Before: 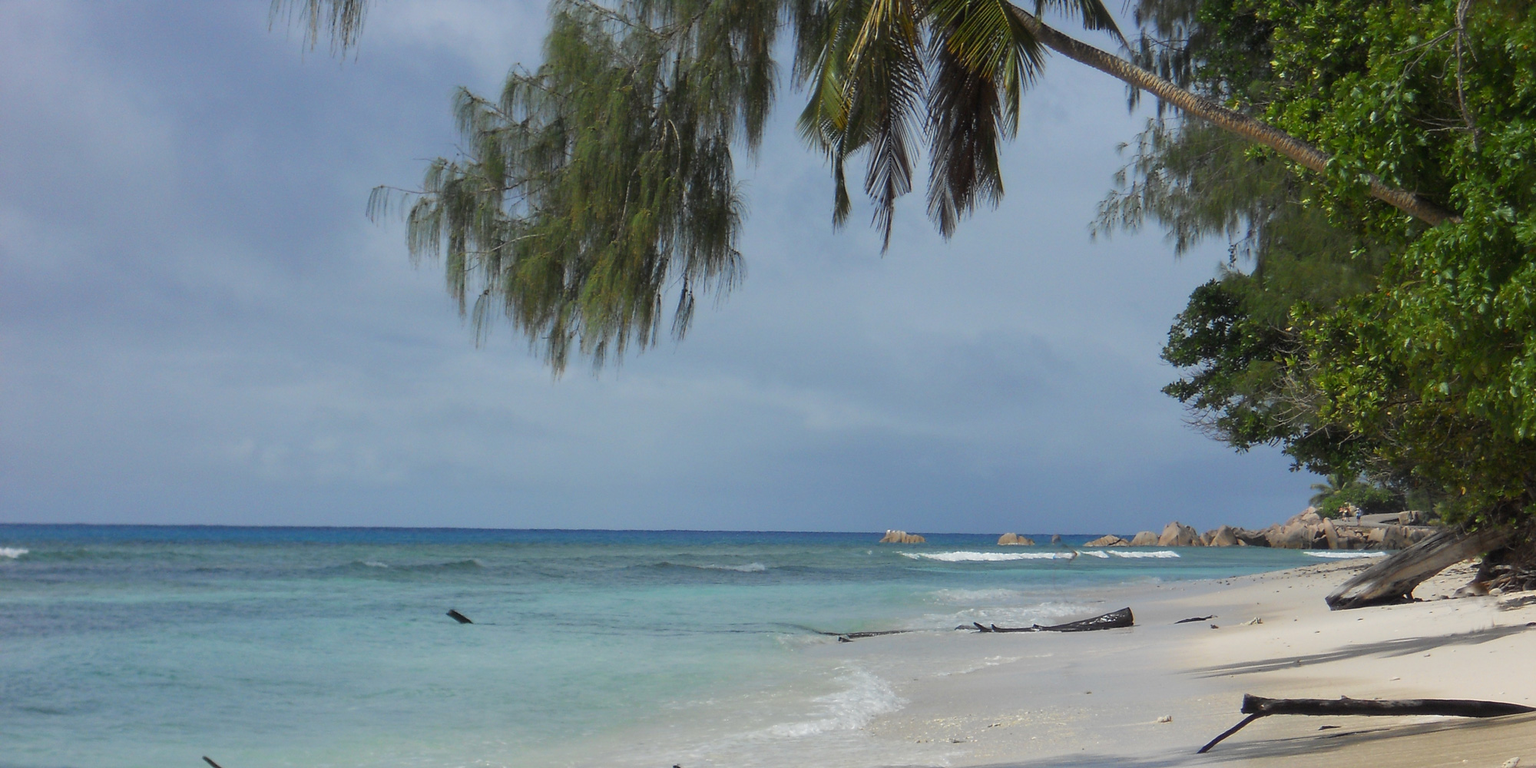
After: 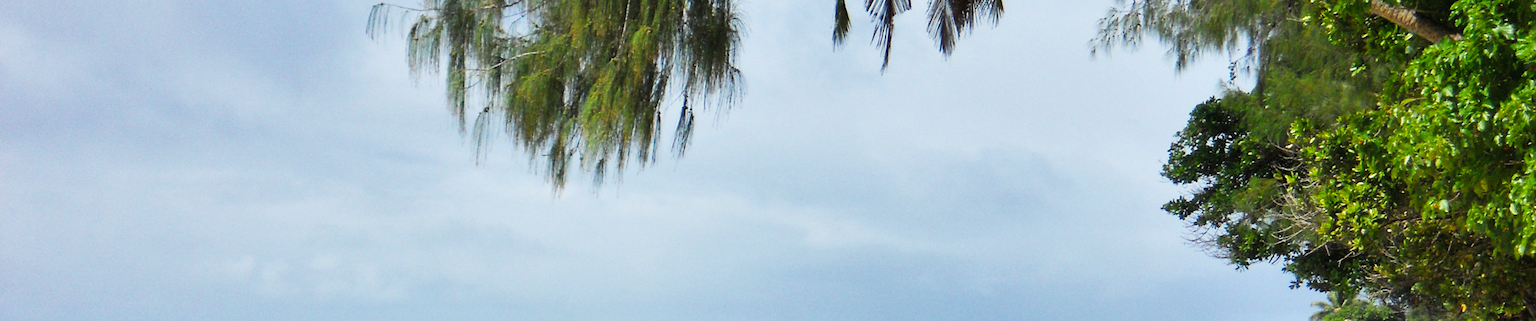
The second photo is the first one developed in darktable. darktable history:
crop and rotate: top 23.84%, bottom 34.294%
base curve: curves: ch0 [(0, 0) (0.007, 0.004) (0.027, 0.03) (0.046, 0.07) (0.207, 0.54) (0.442, 0.872) (0.673, 0.972) (1, 1)], preserve colors none
shadows and highlights: soften with gaussian
